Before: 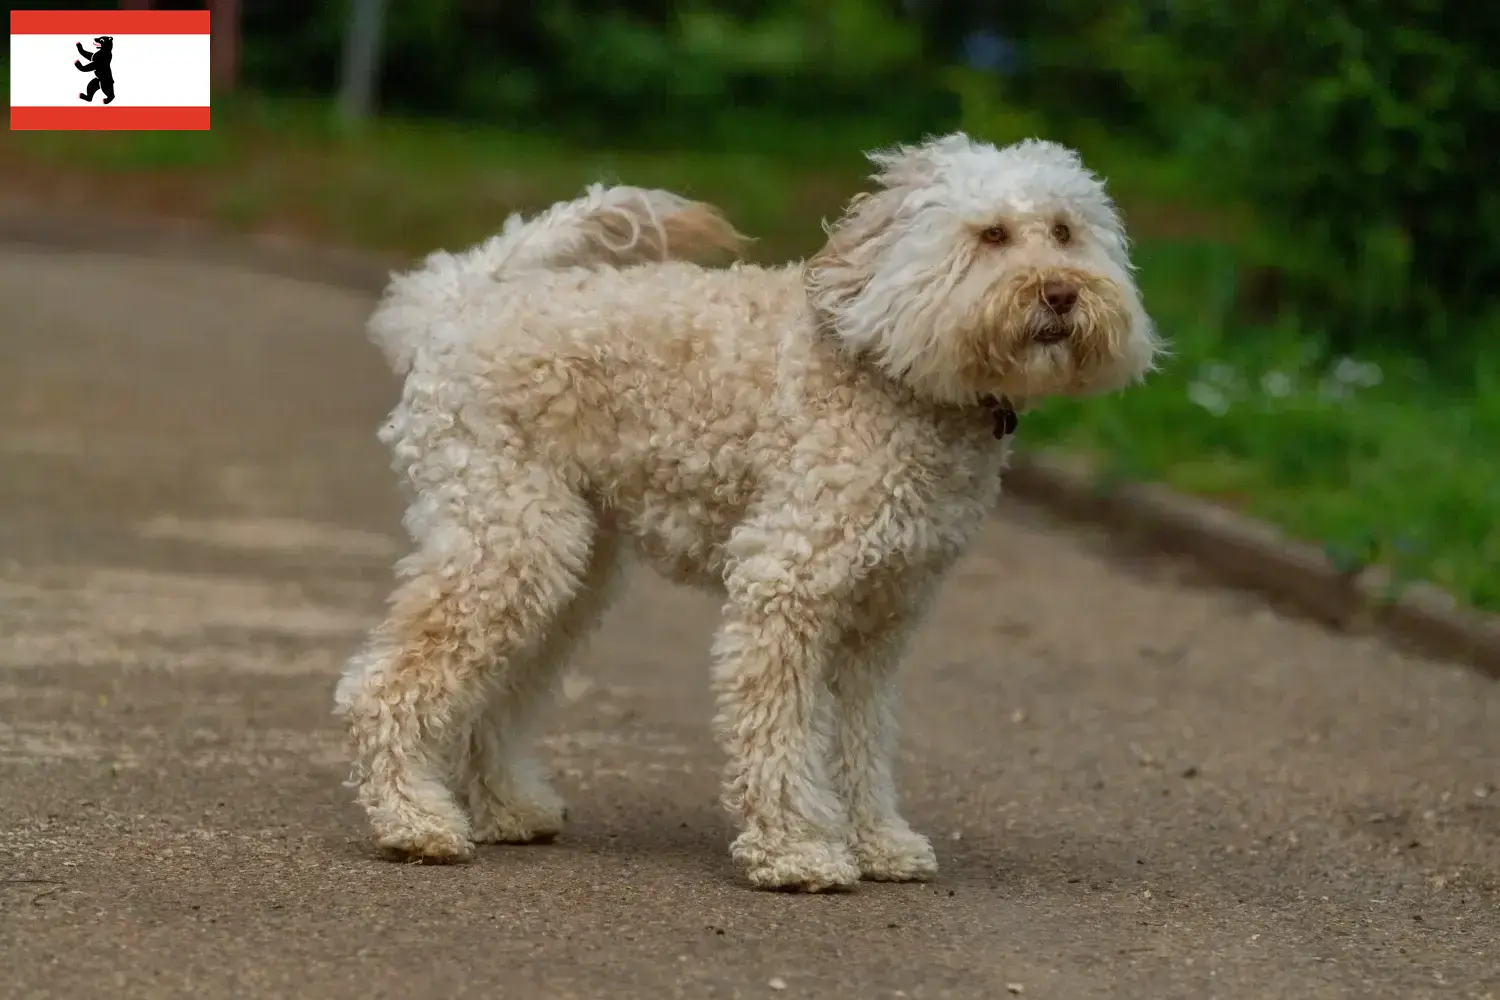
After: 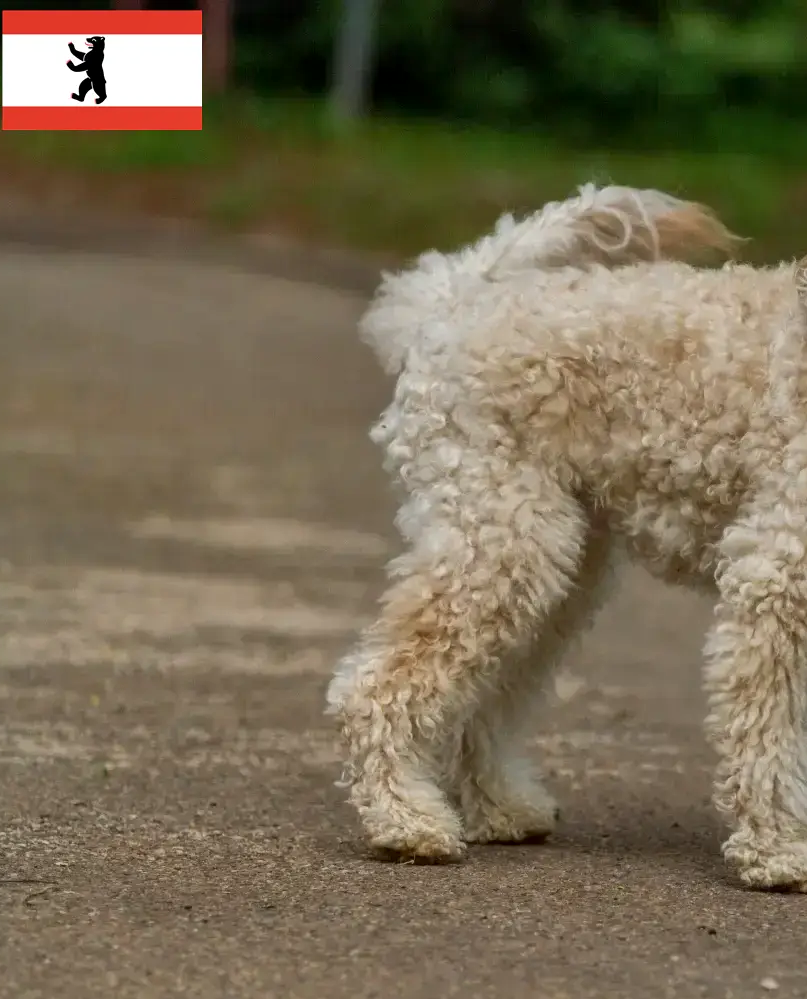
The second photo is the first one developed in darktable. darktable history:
local contrast: mode bilateral grid, contrast 20, coarseness 50, detail 120%, midtone range 0.2
crop: left 0.587%, right 45.588%, bottom 0.086%
